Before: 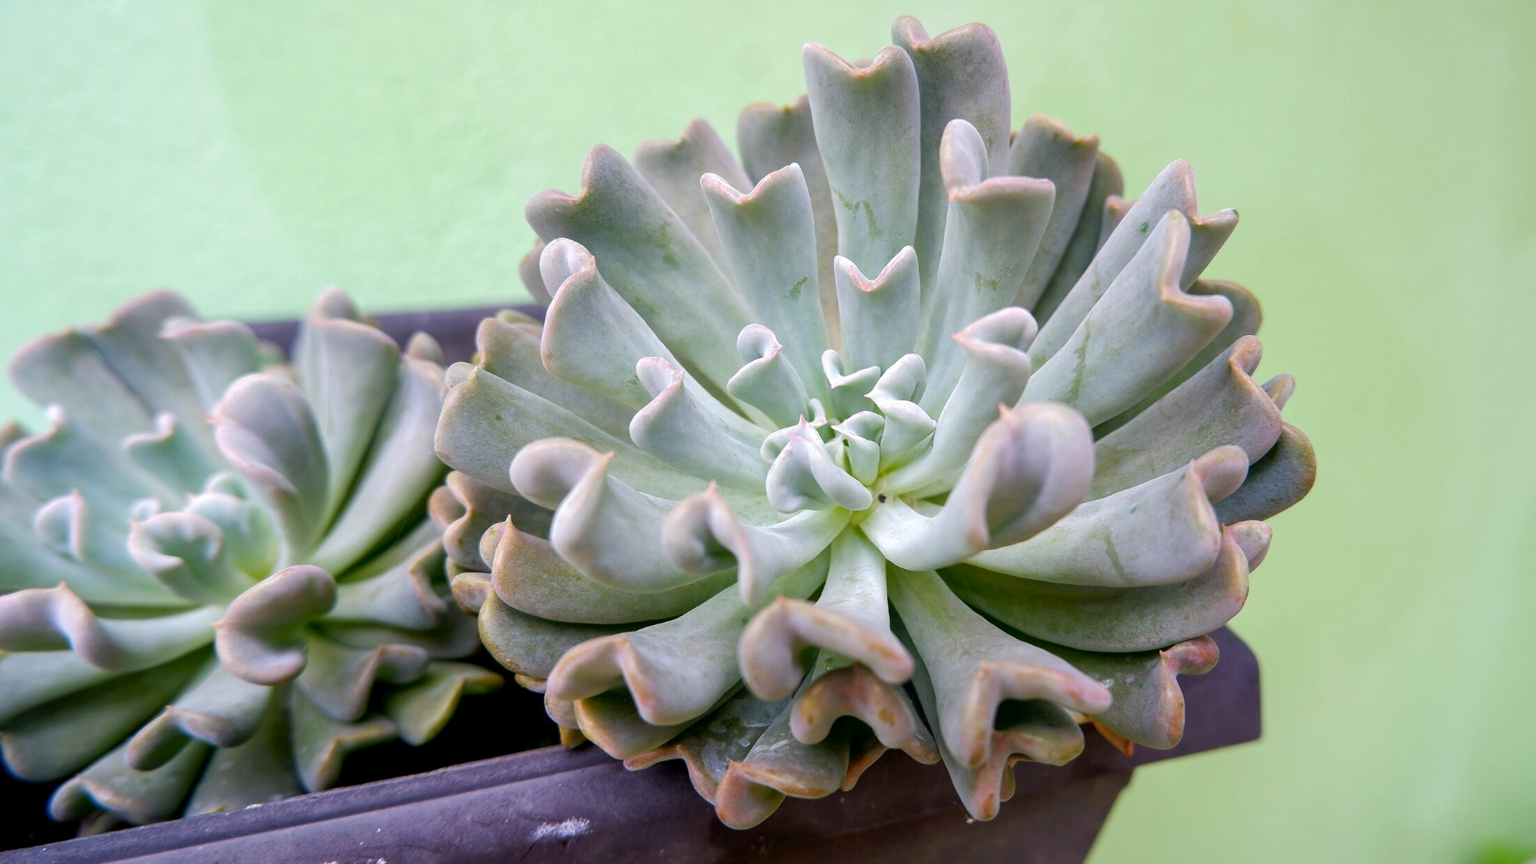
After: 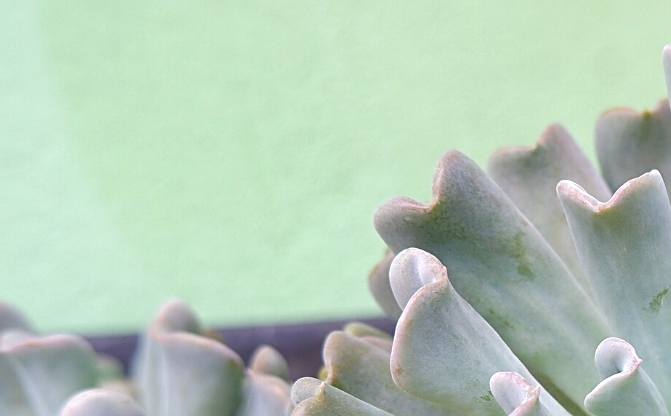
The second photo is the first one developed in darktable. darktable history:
sharpen: on, module defaults
crop and rotate: left 10.817%, top 0.062%, right 47.194%, bottom 53.626%
contrast brightness saturation: saturation -0.05
